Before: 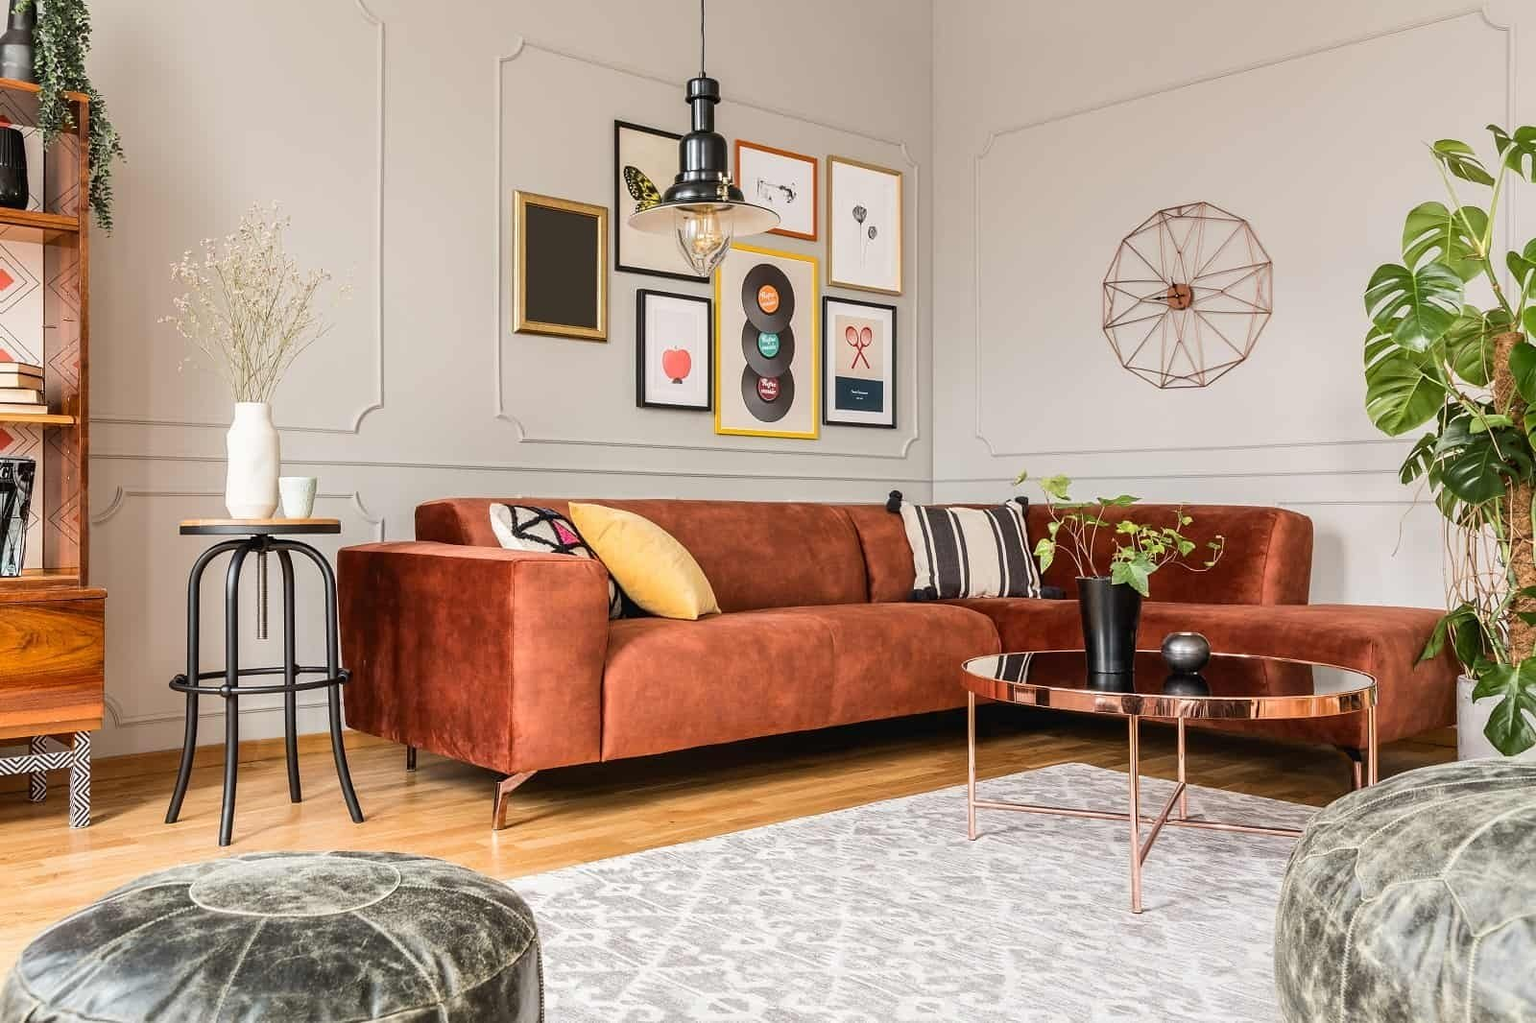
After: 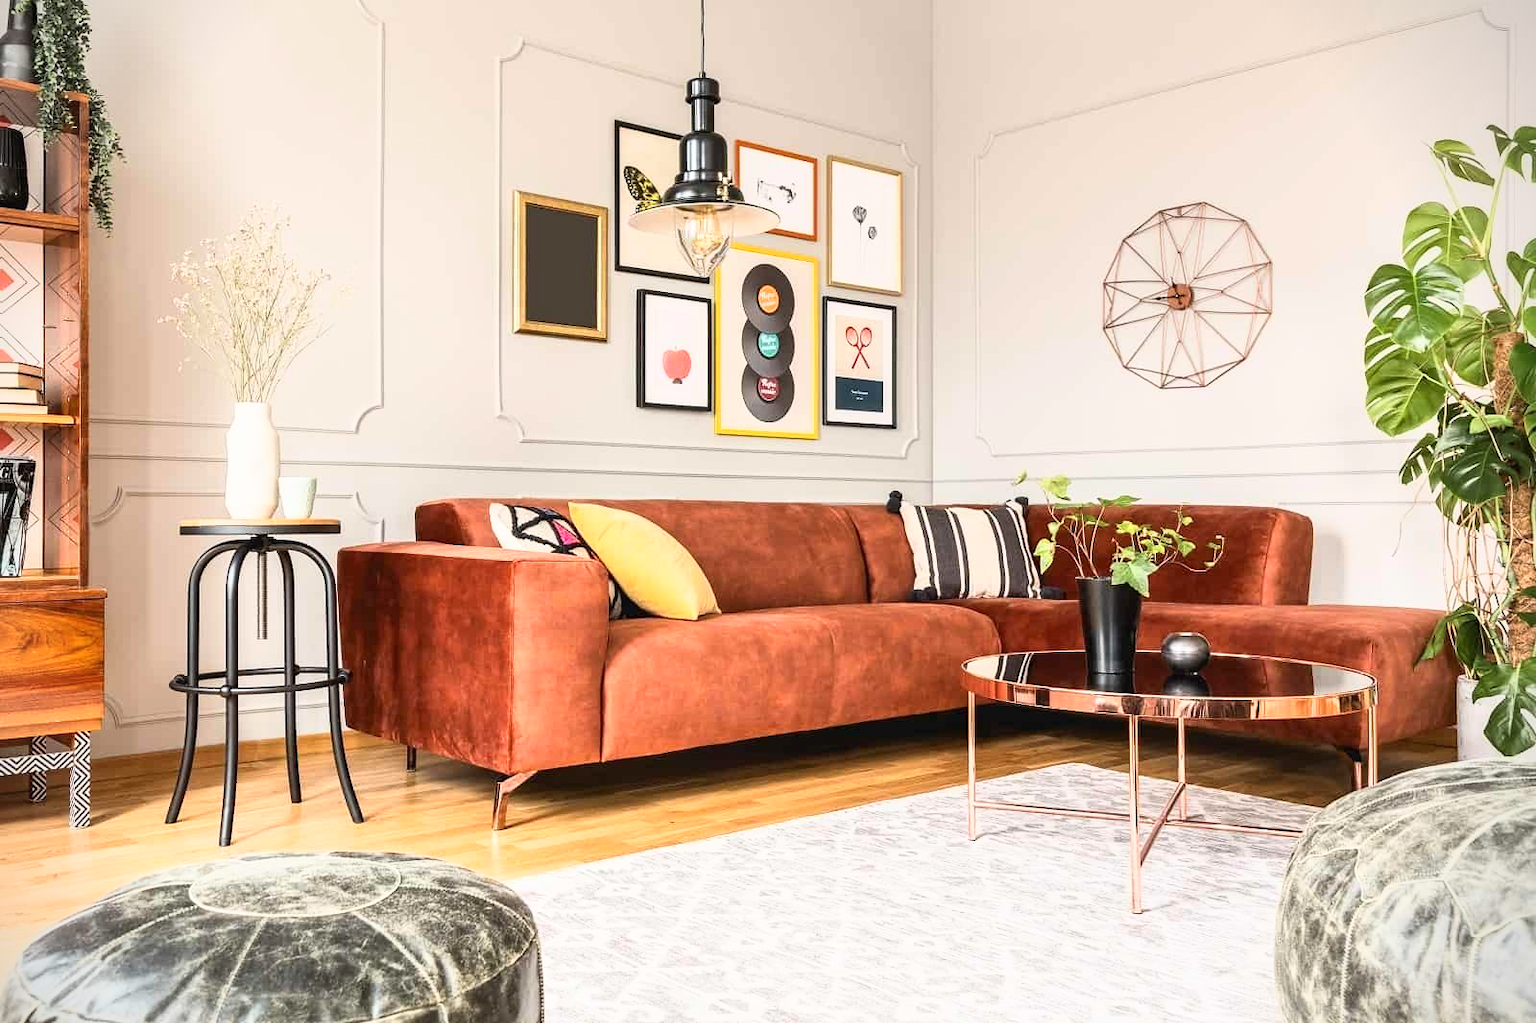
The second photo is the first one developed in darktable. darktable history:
vignetting: fall-off start 91.62%
base curve: curves: ch0 [(0, 0) (0.557, 0.834) (1, 1)]
